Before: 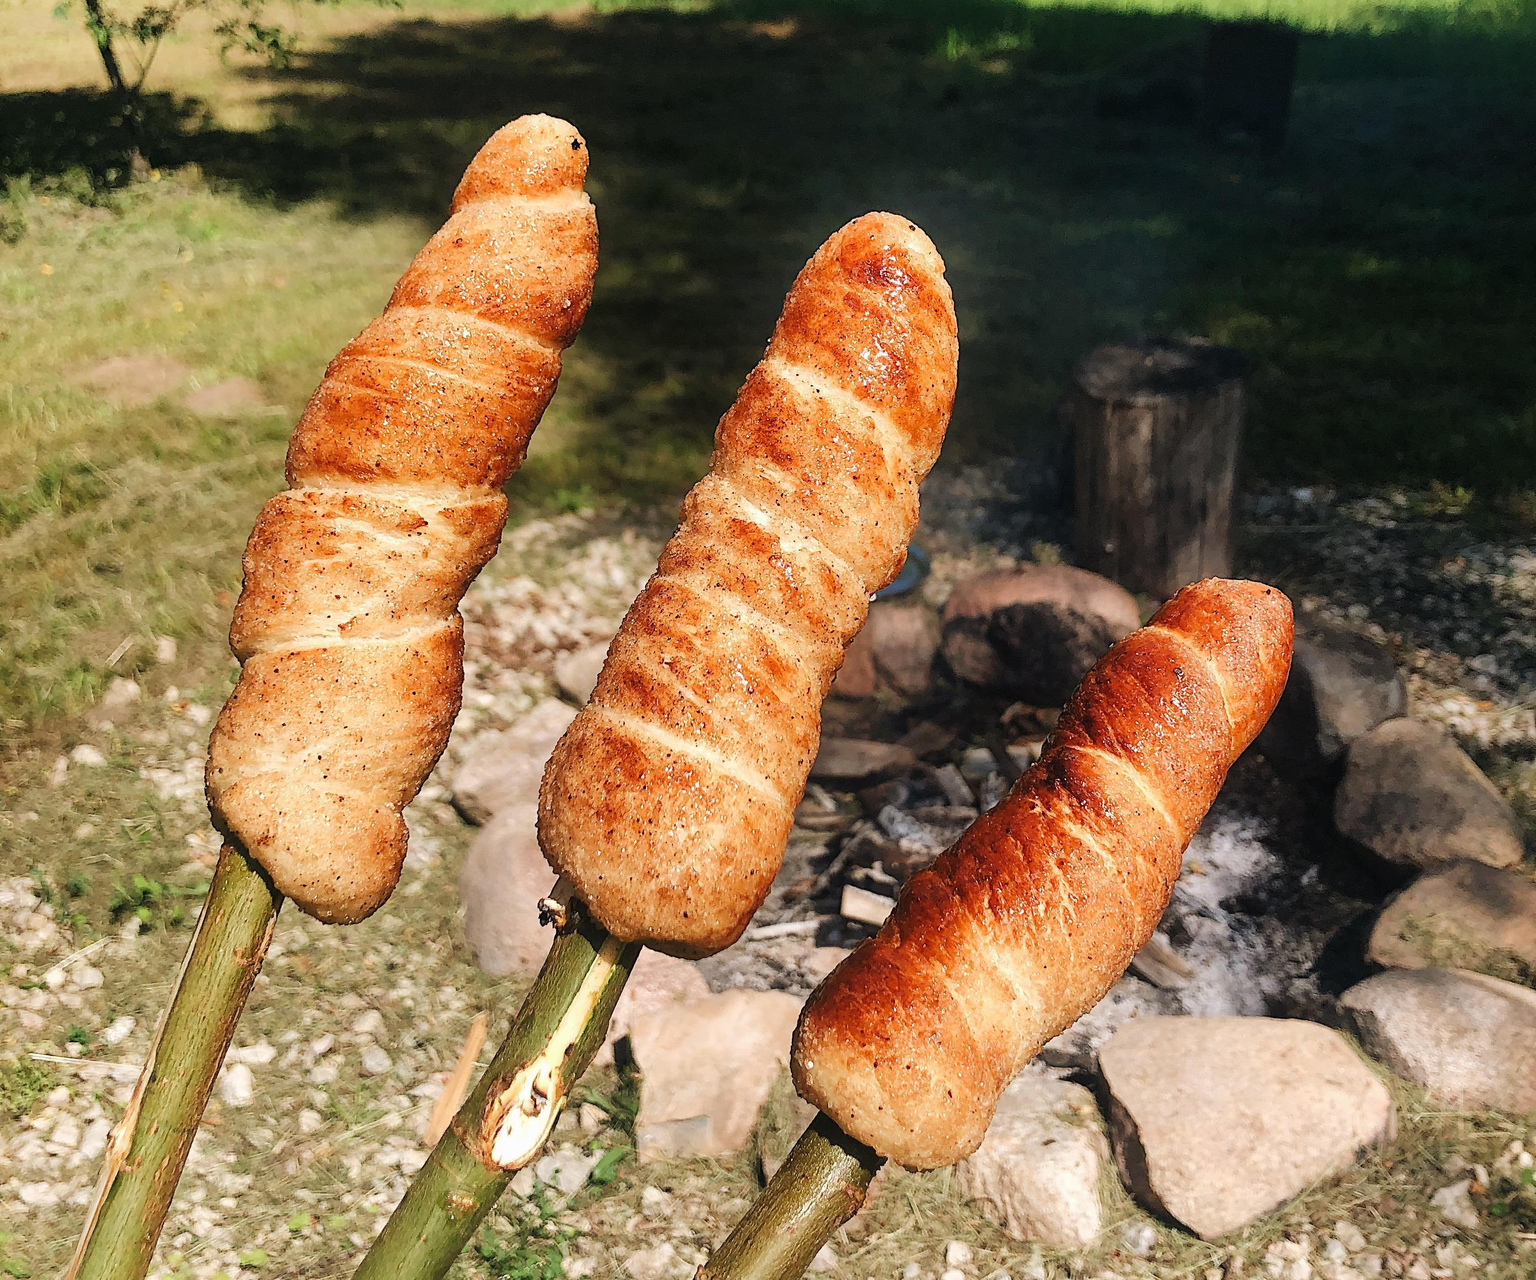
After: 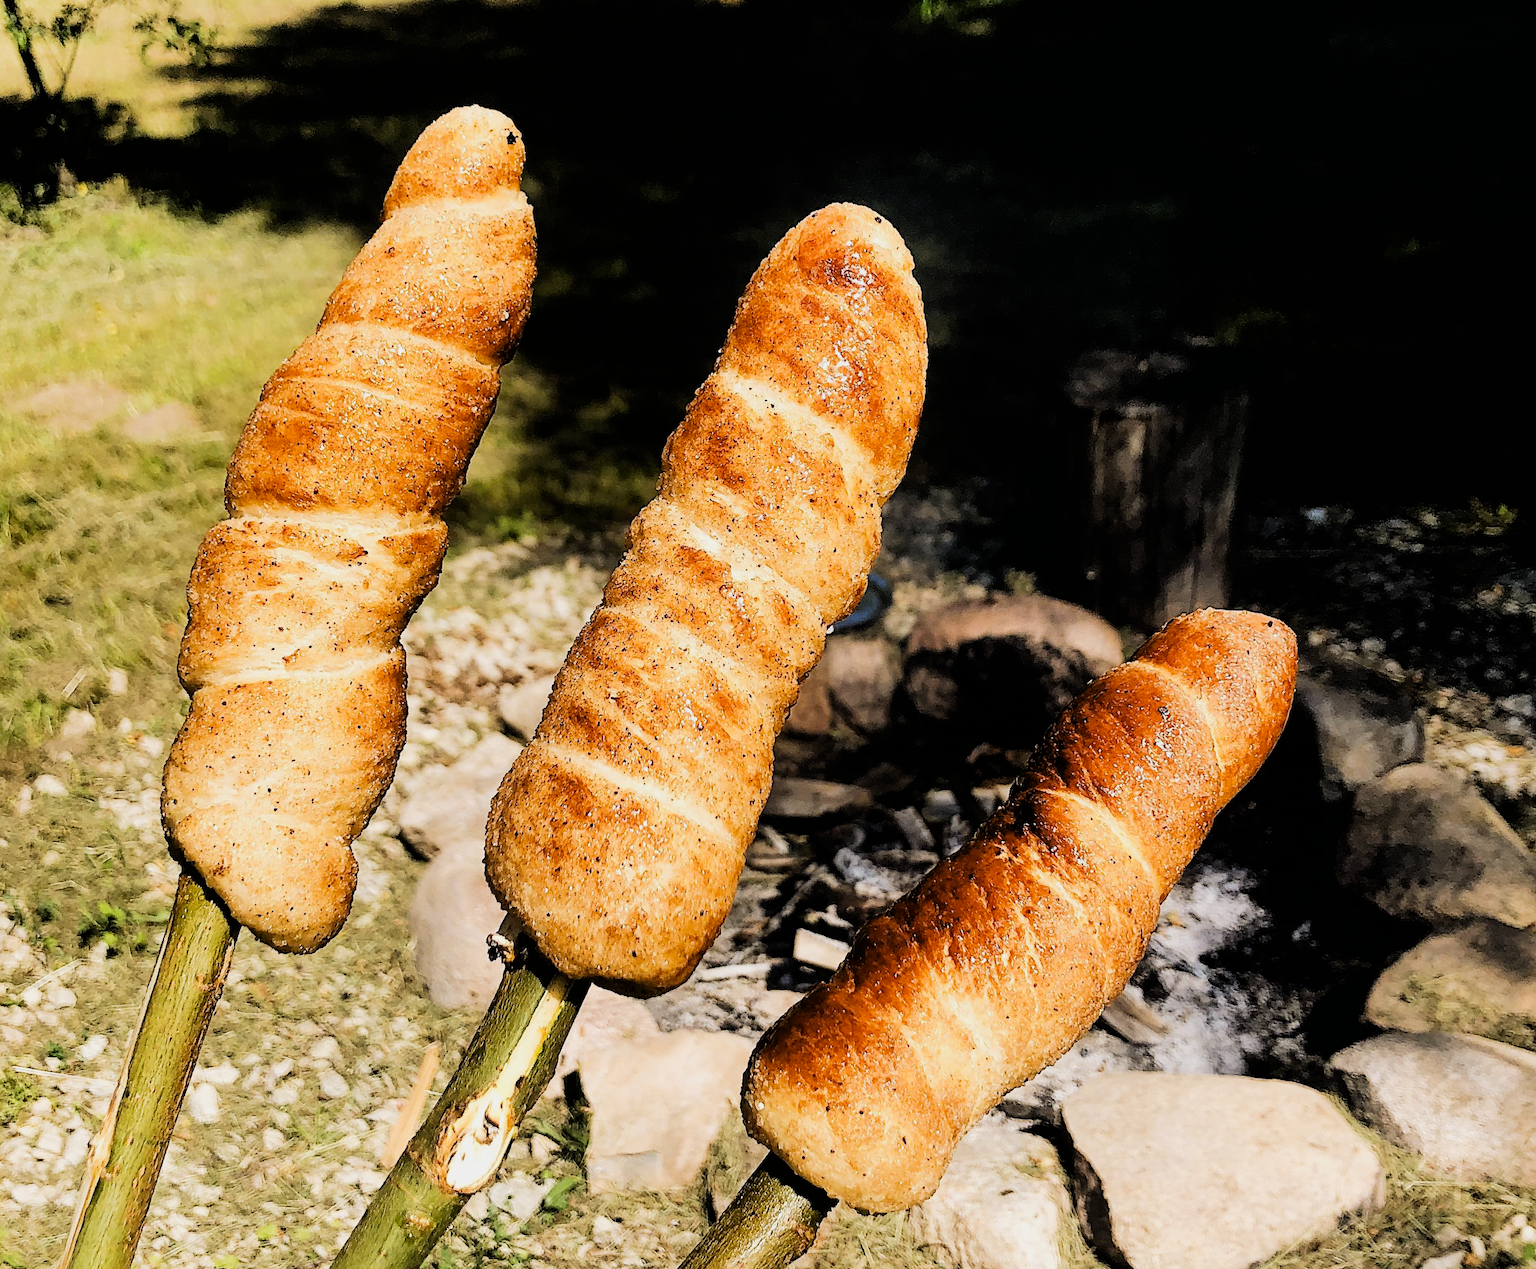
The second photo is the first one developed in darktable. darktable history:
filmic rgb: black relative exposure -5 EV, hardness 2.88, contrast 1.3, highlights saturation mix -30%
tone equalizer: -8 EV -0.417 EV, -7 EV -0.389 EV, -6 EV -0.333 EV, -5 EV -0.222 EV, -3 EV 0.222 EV, -2 EV 0.333 EV, -1 EV 0.389 EV, +0 EV 0.417 EV, edges refinement/feathering 500, mask exposure compensation -1.57 EV, preserve details no
rotate and perspective: rotation 0.062°, lens shift (vertical) 0.115, lens shift (horizontal) -0.133, crop left 0.047, crop right 0.94, crop top 0.061, crop bottom 0.94
color contrast: green-magenta contrast 0.85, blue-yellow contrast 1.25, unbound 0
